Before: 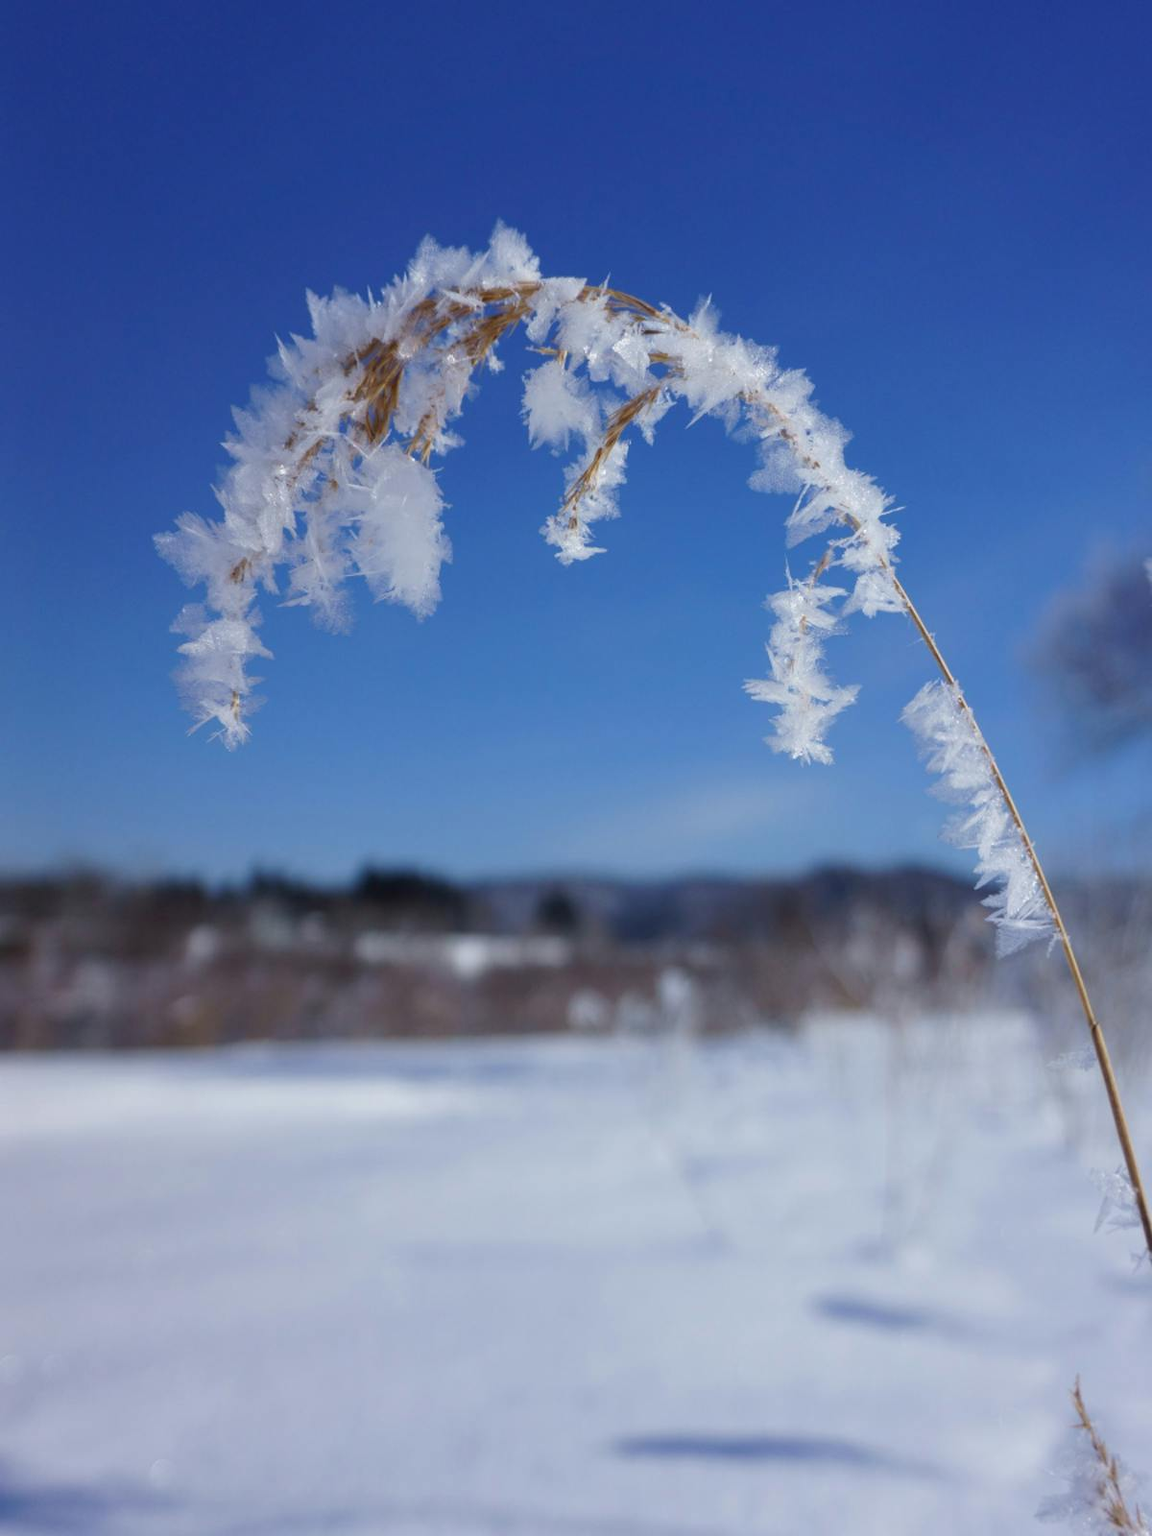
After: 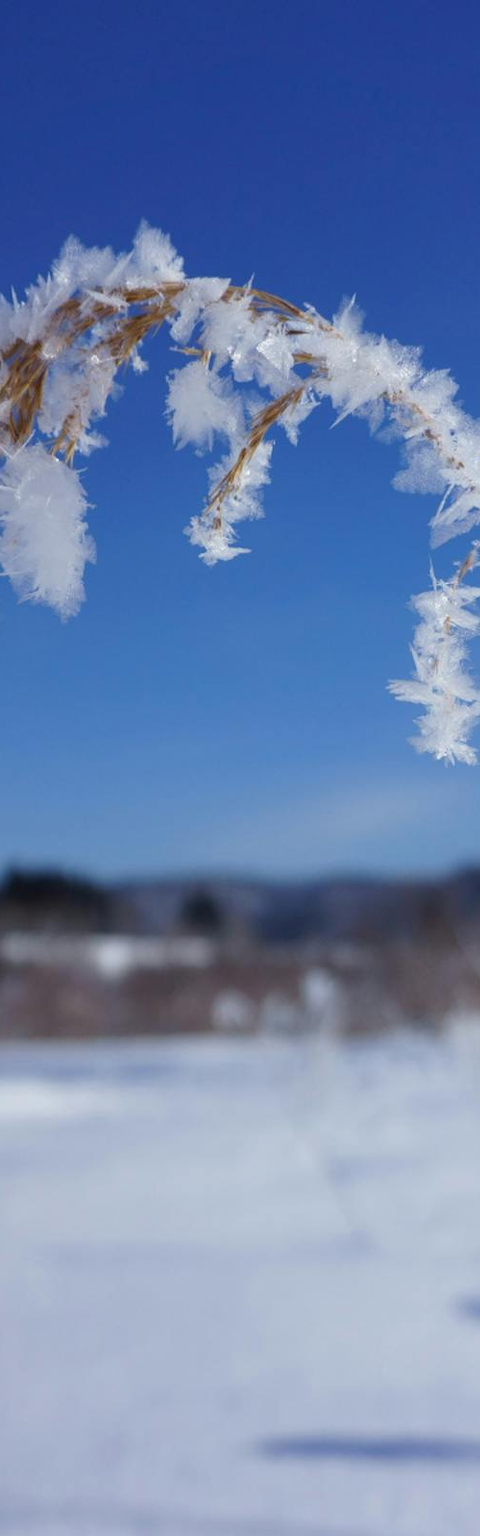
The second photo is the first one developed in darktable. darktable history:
crop: left 30.94%, right 27.351%
